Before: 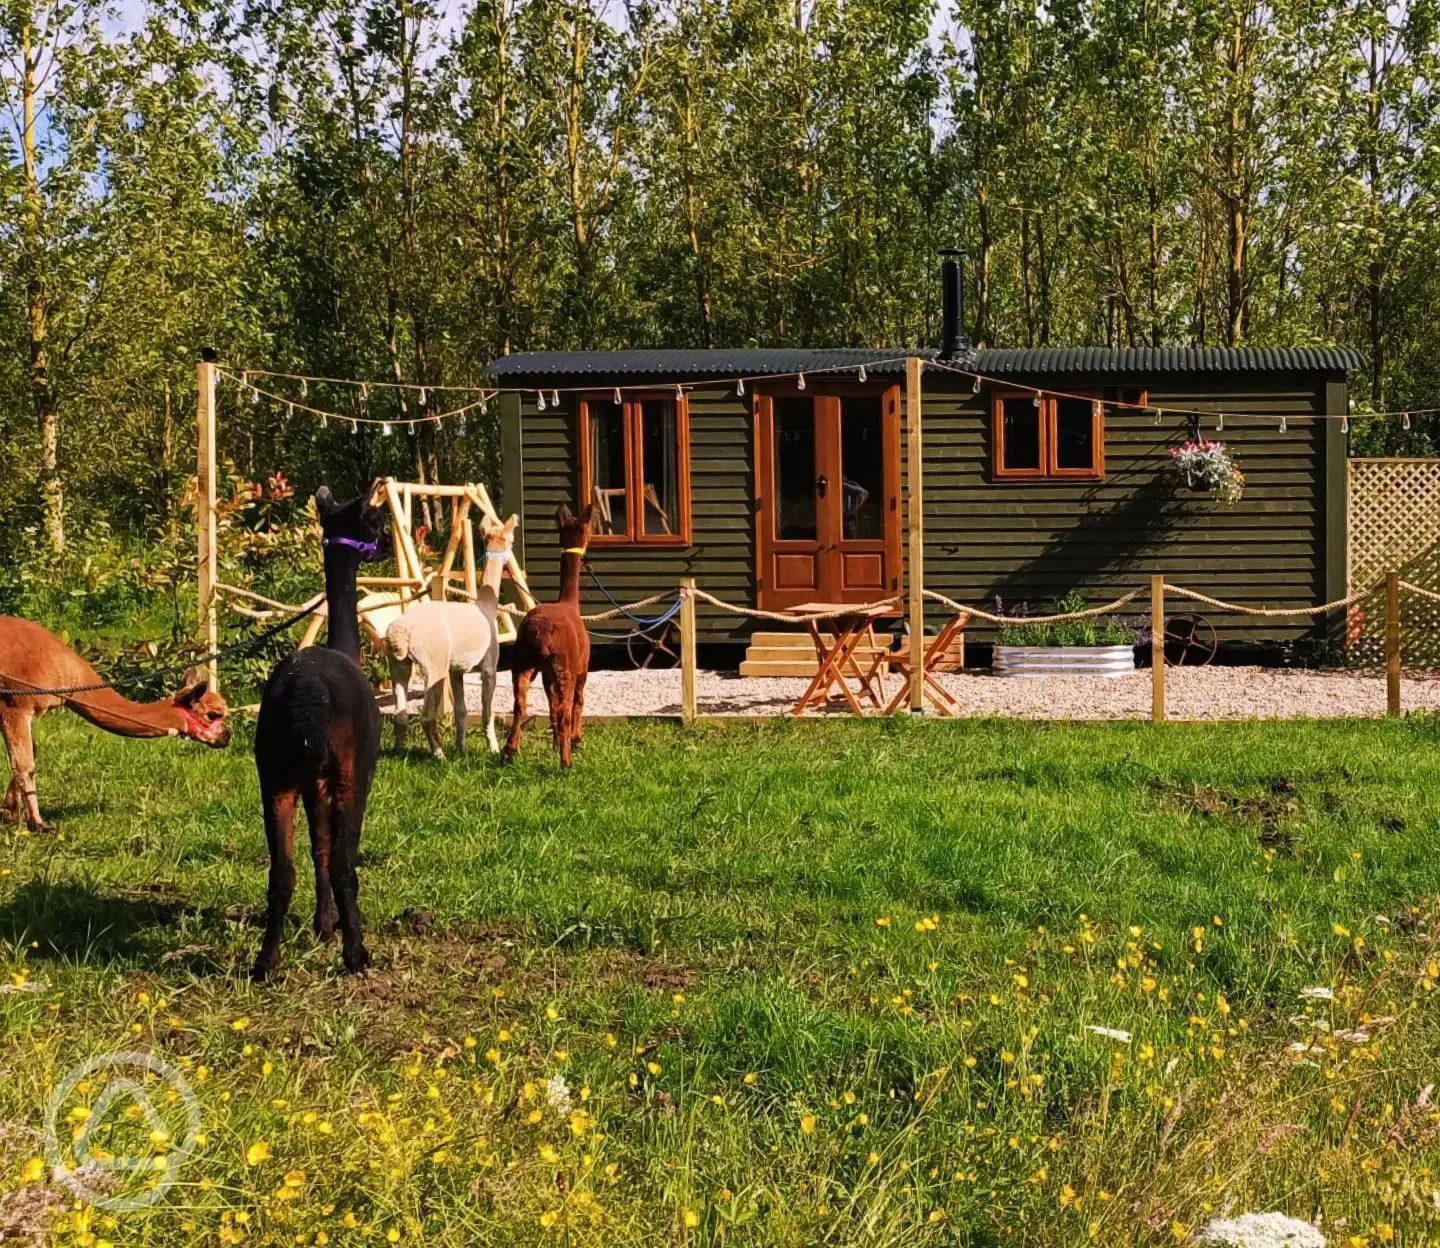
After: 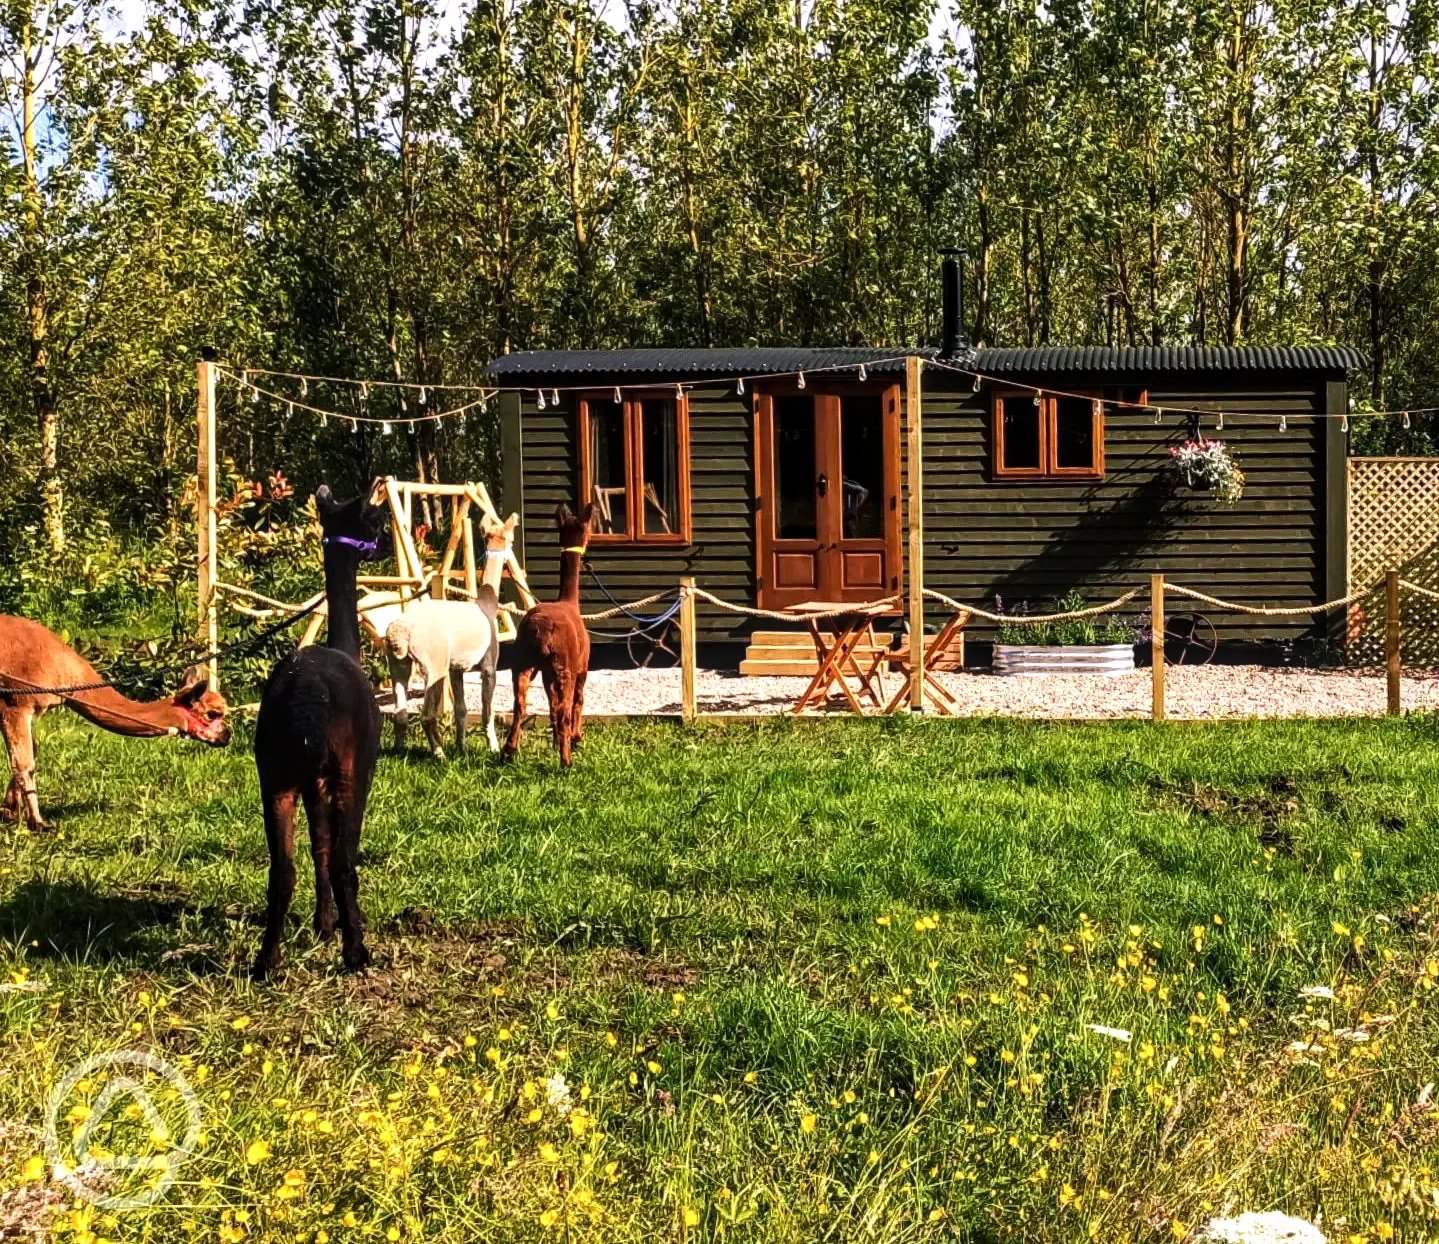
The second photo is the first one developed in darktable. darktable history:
tone equalizer: -8 EV -0.737 EV, -7 EV -0.739 EV, -6 EV -0.627 EV, -5 EV -0.371 EV, -3 EV 0.4 EV, -2 EV 0.6 EV, -1 EV 0.679 EV, +0 EV 0.775 EV, edges refinement/feathering 500, mask exposure compensation -1.57 EV, preserve details no
local contrast: on, module defaults
crop: top 0.144%, bottom 0.113%
